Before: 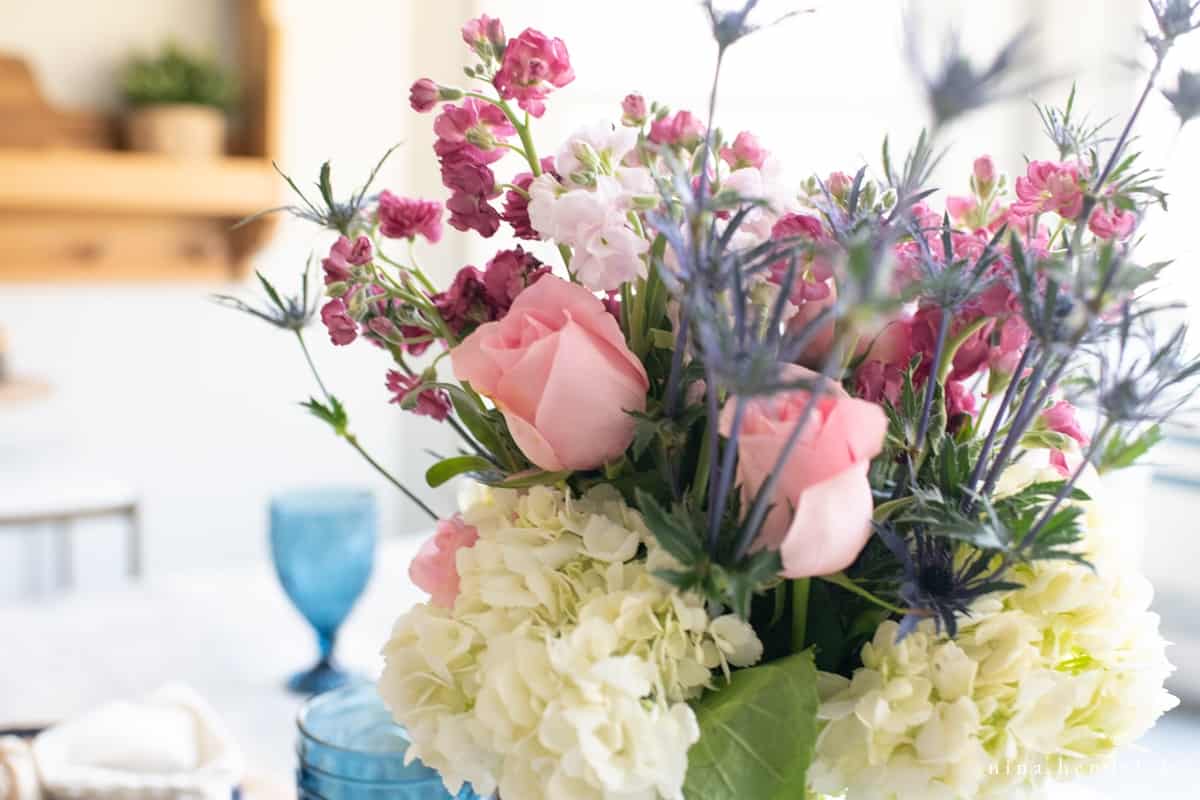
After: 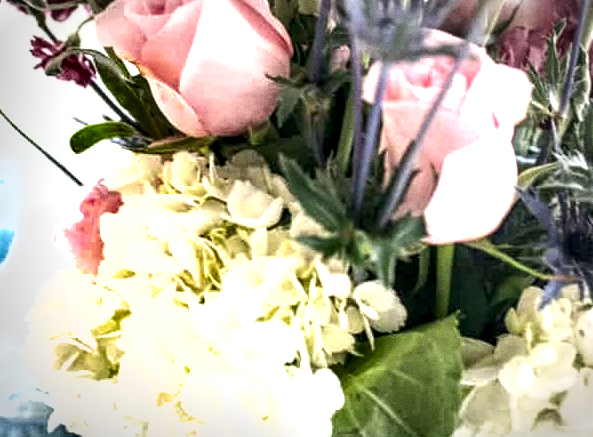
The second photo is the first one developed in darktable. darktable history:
crop: left 29.672%, top 41.786%, right 20.851%, bottom 3.487%
contrast brightness saturation: saturation -0.1
color balance rgb: global vibrance 6.81%, saturation formula JzAzBz (2021)
vignetting: automatic ratio true
grain: coarseness 22.88 ISO
exposure: black level correction 0, exposure 1.1 EV, compensate exposure bias true, compensate highlight preservation false
shadows and highlights: soften with gaussian
local contrast: highlights 65%, shadows 54%, detail 169%, midtone range 0.514
